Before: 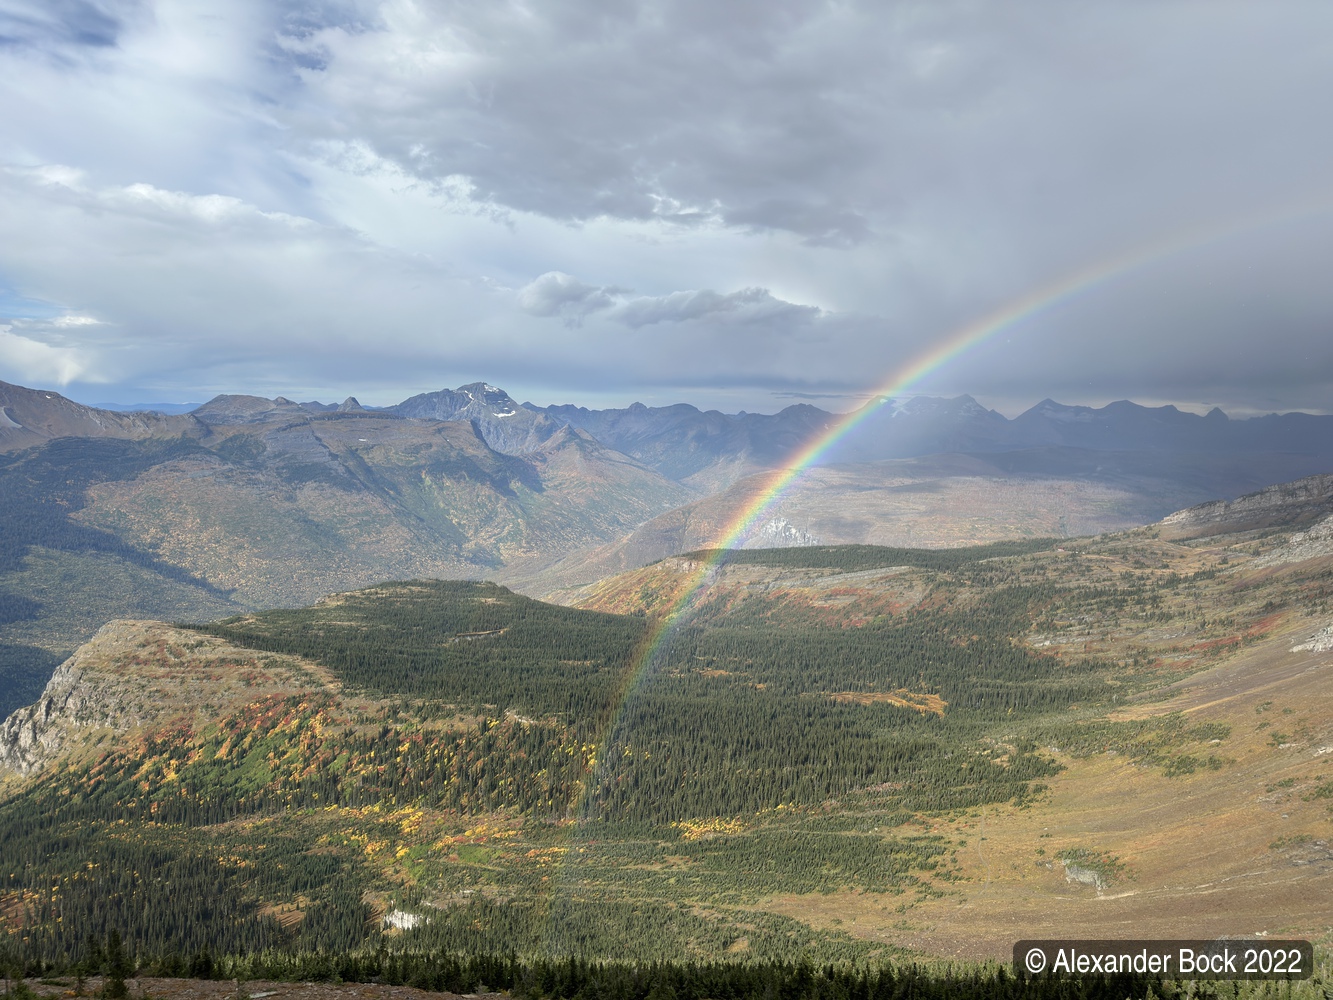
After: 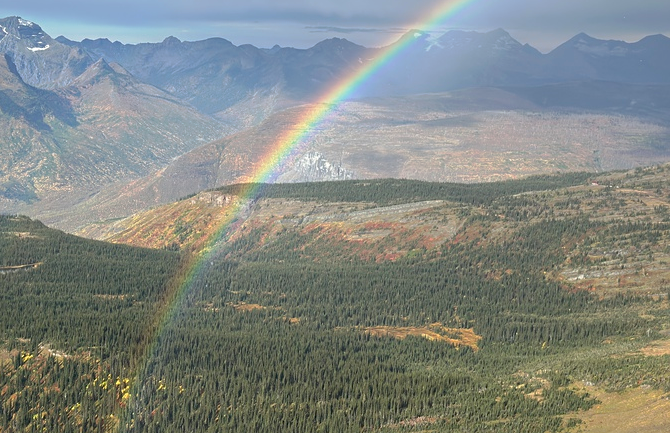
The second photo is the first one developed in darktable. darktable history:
crop: left 35.03%, top 36.625%, right 14.663%, bottom 20.057%
tone curve: curves: ch0 [(0, 0) (0.003, 0.005) (0.011, 0.019) (0.025, 0.04) (0.044, 0.064) (0.069, 0.095) (0.1, 0.129) (0.136, 0.169) (0.177, 0.207) (0.224, 0.247) (0.277, 0.298) (0.335, 0.354) (0.399, 0.416) (0.468, 0.478) (0.543, 0.553) (0.623, 0.634) (0.709, 0.709) (0.801, 0.817) (0.898, 0.912) (1, 1)], preserve colors none
sharpen: amount 0.2
